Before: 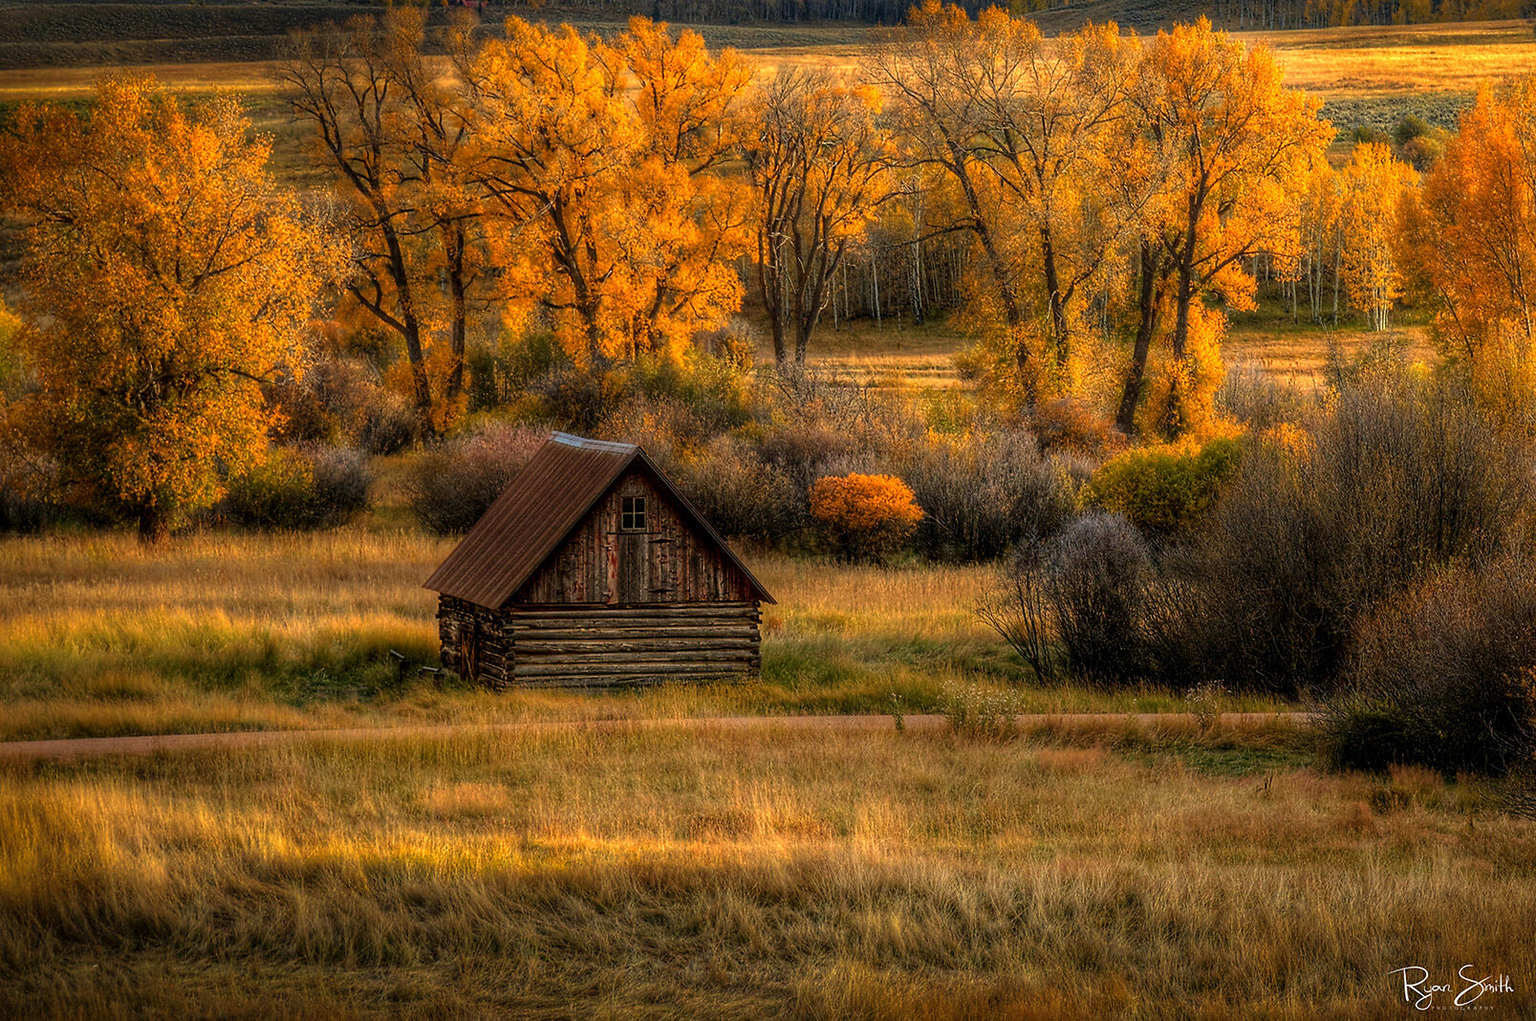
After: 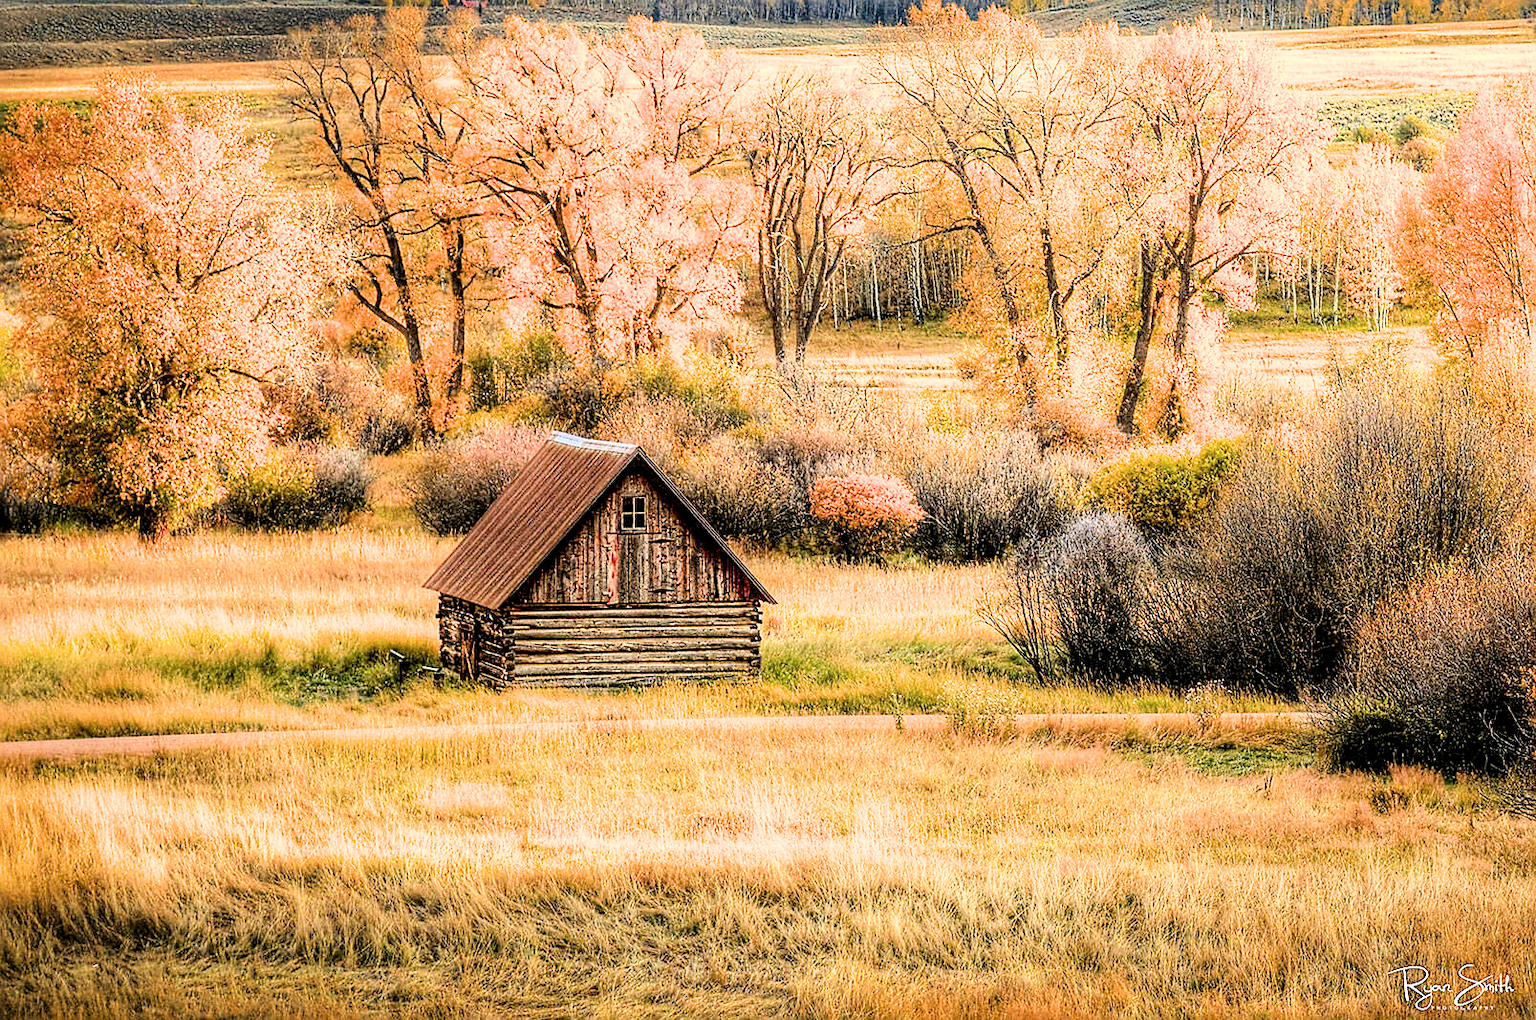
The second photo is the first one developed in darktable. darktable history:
tone curve: curves: ch0 [(0, 0) (0.003, 0.002) (0.011, 0.01) (0.025, 0.022) (0.044, 0.039) (0.069, 0.061) (0.1, 0.088) (0.136, 0.126) (0.177, 0.167) (0.224, 0.211) (0.277, 0.27) (0.335, 0.335) (0.399, 0.407) (0.468, 0.485) (0.543, 0.569) (0.623, 0.659) (0.709, 0.756) (0.801, 0.851) (0.898, 0.961) (1, 1)], color space Lab, independent channels, preserve colors none
filmic rgb: black relative exposure -9.22 EV, white relative exposure 6.77 EV, hardness 3.06, contrast 1.06
exposure: black level correction 0.001, exposure 2.582 EV, compensate exposure bias true, compensate highlight preservation false
sharpen: on, module defaults
